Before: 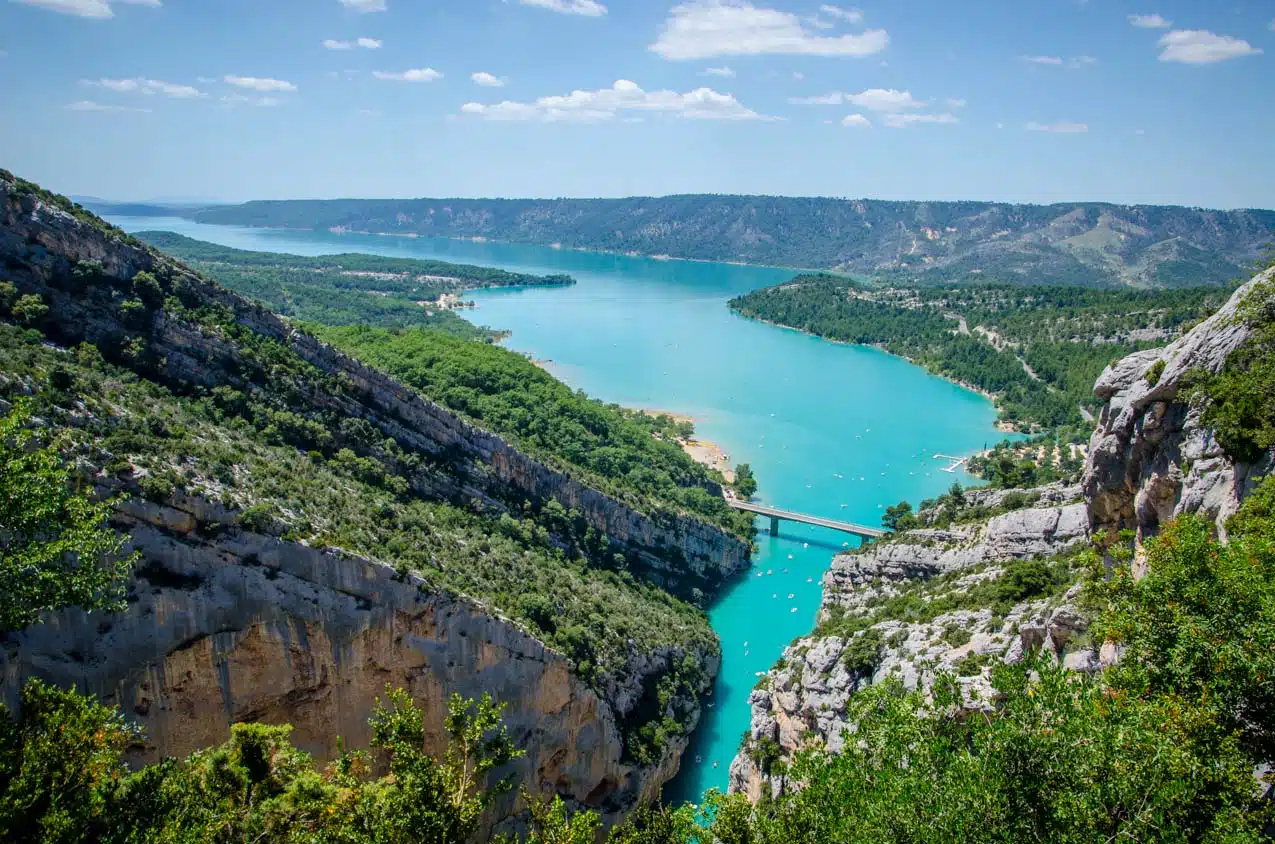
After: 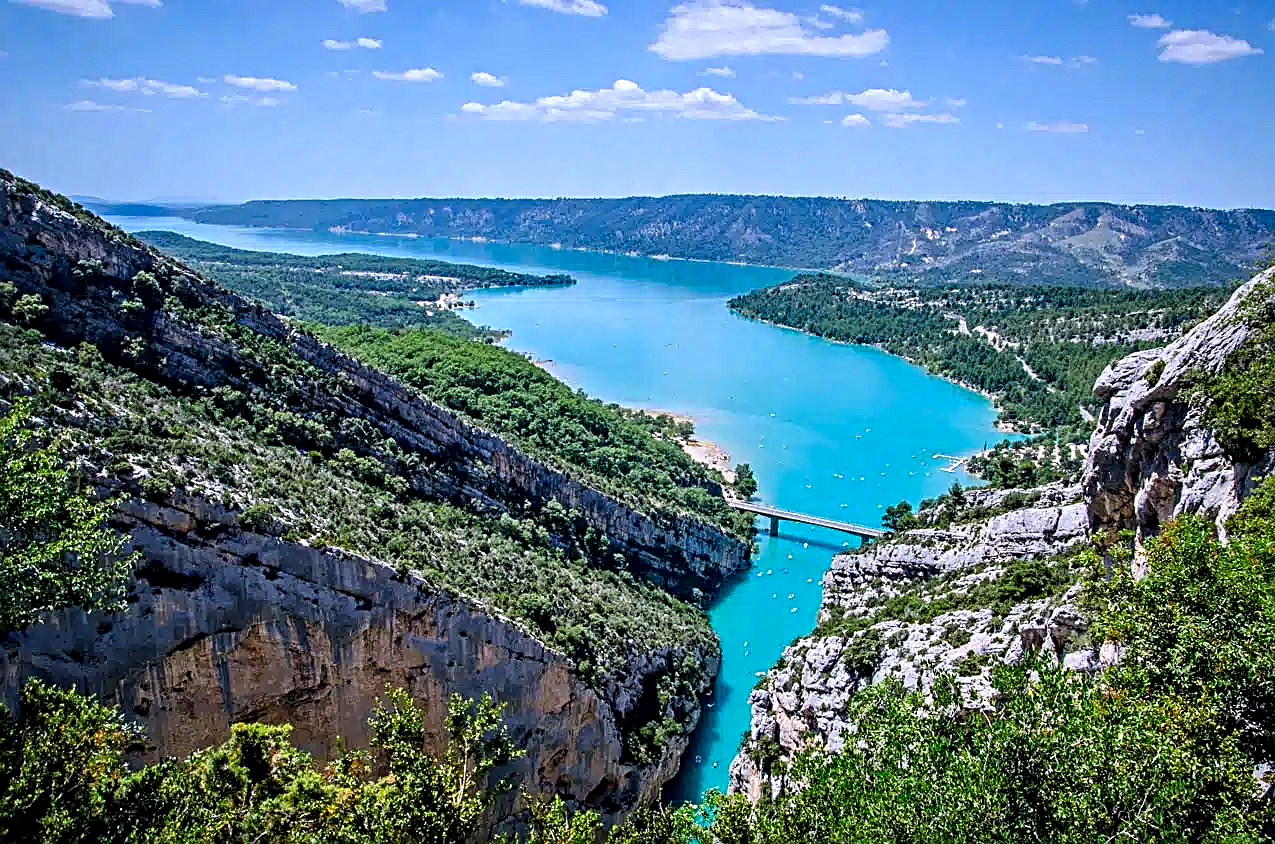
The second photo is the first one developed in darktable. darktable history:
color calibration: illuminant custom, x 0.363, y 0.385, temperature 4528.03 K
contrast equalizer: octaves 7, y [[0.506, 0.531, 0.562, 0.606, 0.638, 0.669], [0.5 ×6], [0.5 ×6], [0 ×6], [0 ×6]]
vibrance: vibrance 95.34%
sharpen: on, module defaults
